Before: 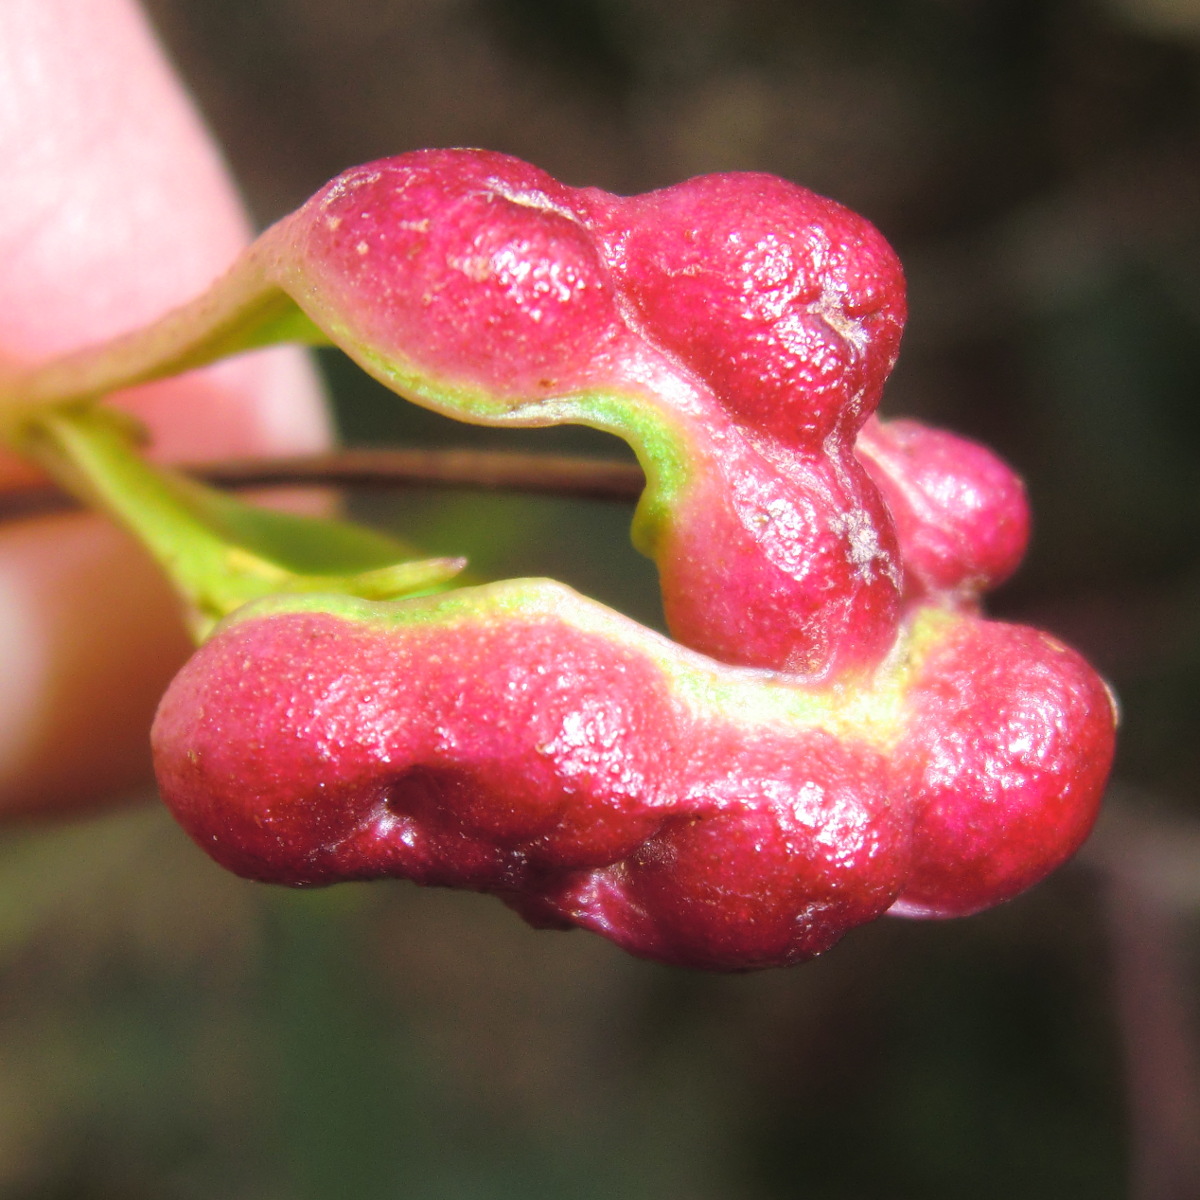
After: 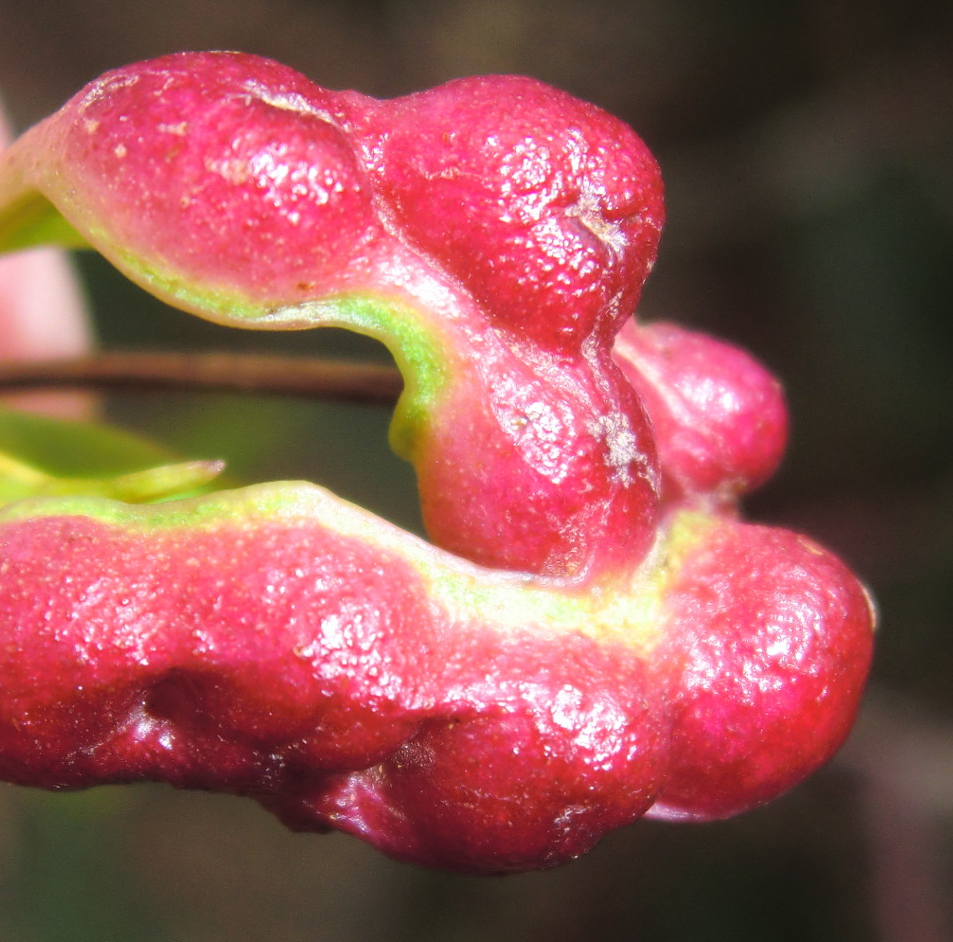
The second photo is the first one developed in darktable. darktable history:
crop and rotate: left 20.245%, top 8.101%, right 0.333%, bottom 13.374%
exposure: compensate highlight preservation false
